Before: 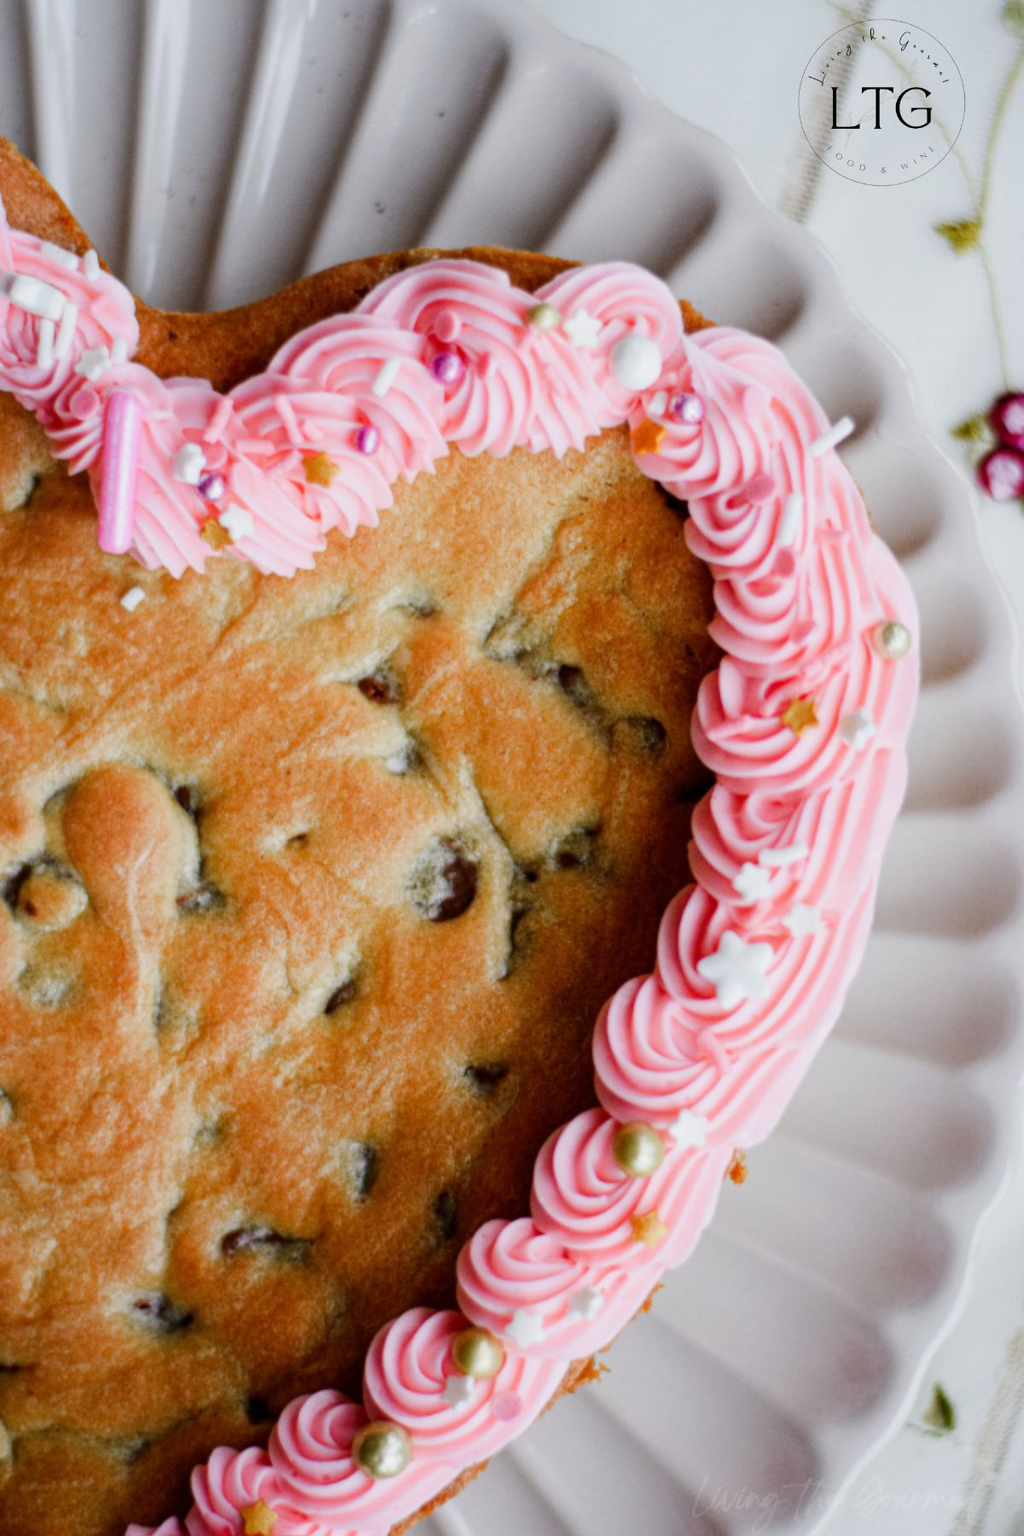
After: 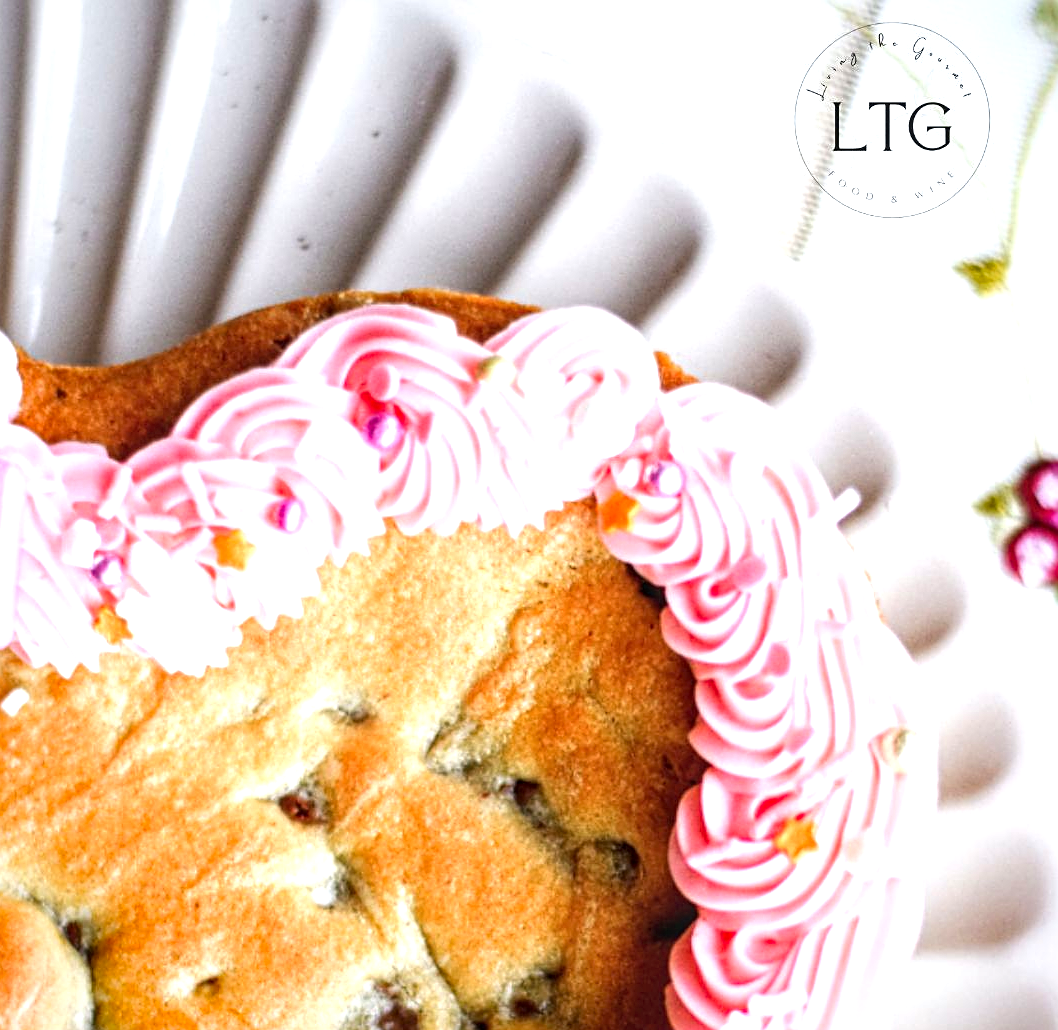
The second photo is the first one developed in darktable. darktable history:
exposure: black level correction 0, exposure 1.1 EV, compensate exposure bias true, compensate highlight preservation false
crop and rotate: left 11.812%, bottom 42.776%
vignetting: brightness -0.233, saturation 0.141
sharpen: on, module defaults
local contrast: on, module defaults
